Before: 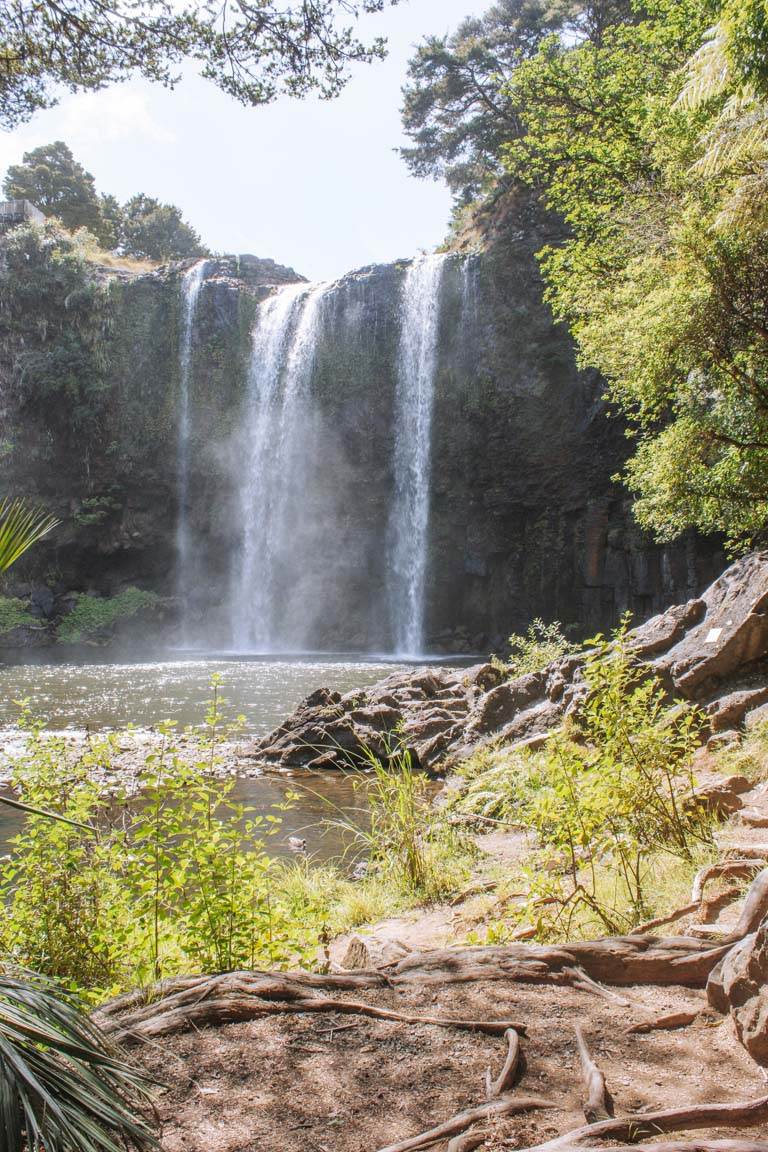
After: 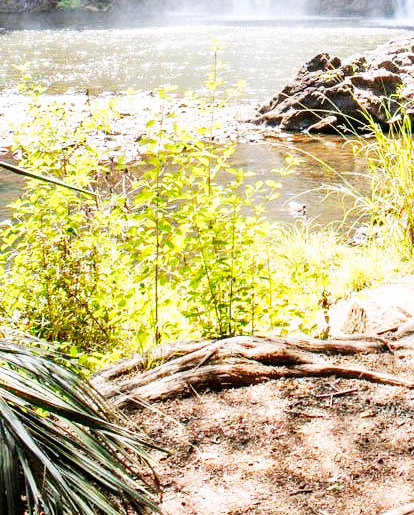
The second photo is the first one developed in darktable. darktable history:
exposure: black level correction 0.006, compensate highlight preservation false
crop and rotate: top 55.168%, right 45.981%, bottom 0.119%
base curve: curves: ch0 [(0, 0) (0.007, 0.004) (0.027, 0.03) (0.046, 0.07) (0.207, 0.54) (0.442, 0.872) (0.673, 0.972) (1, 1)], preserve colors none
